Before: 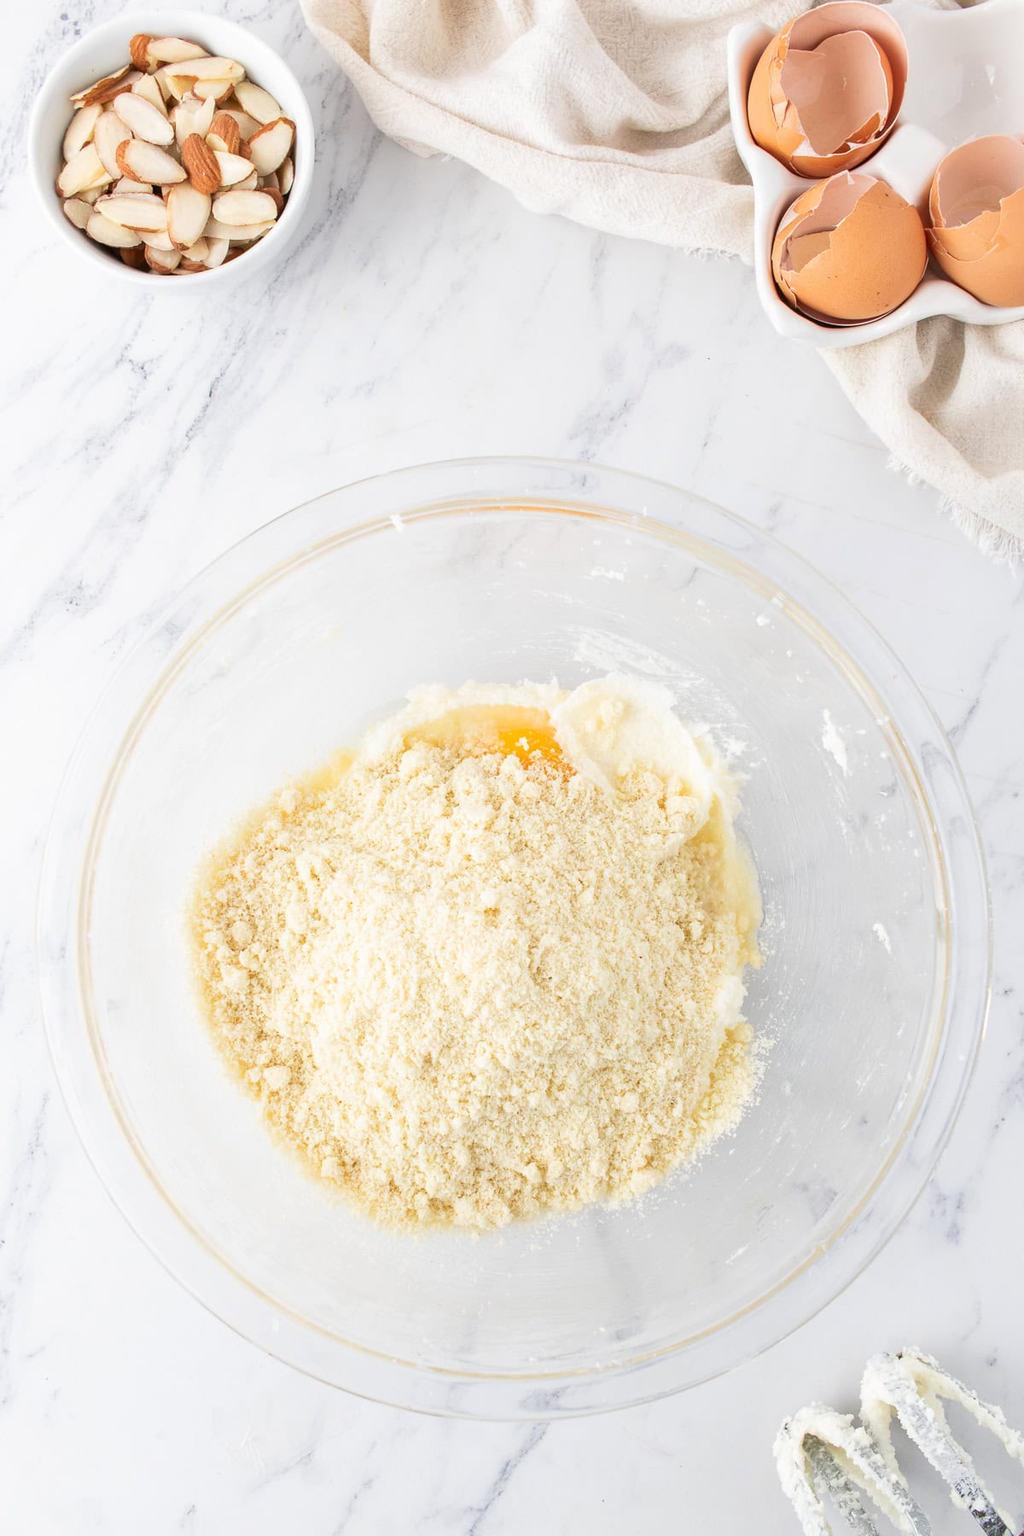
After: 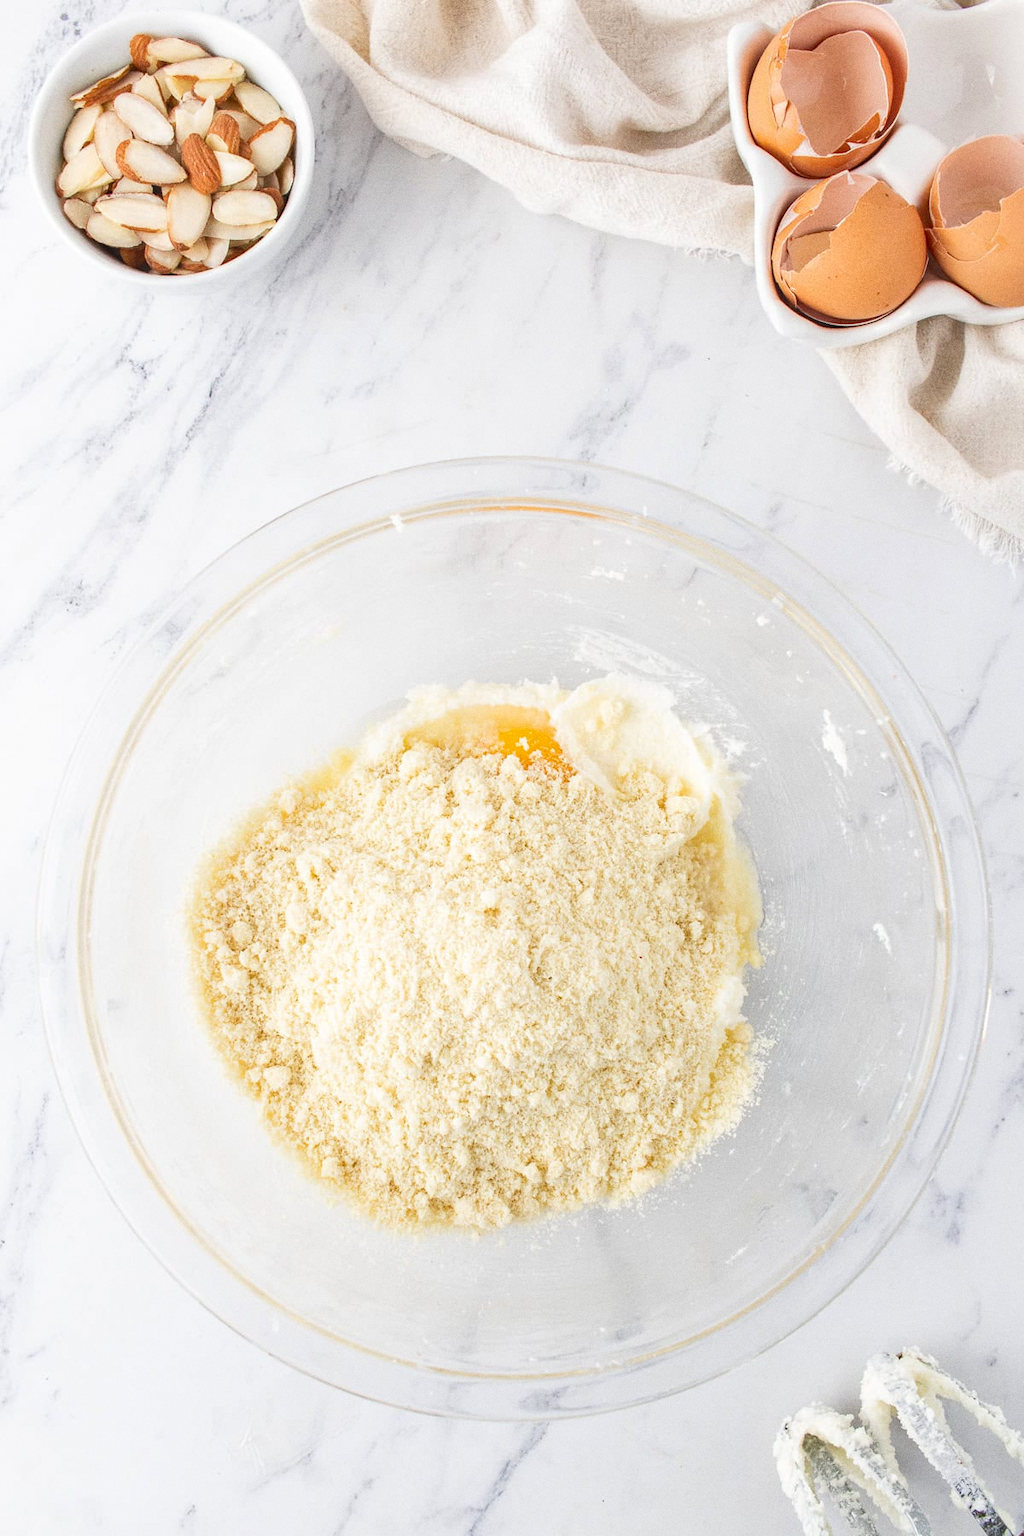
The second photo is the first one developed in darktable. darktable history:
haze removal: compatibility mode true, adaptive false
grain: coarseness 0.09 ISO
local contrast: detail 110%
